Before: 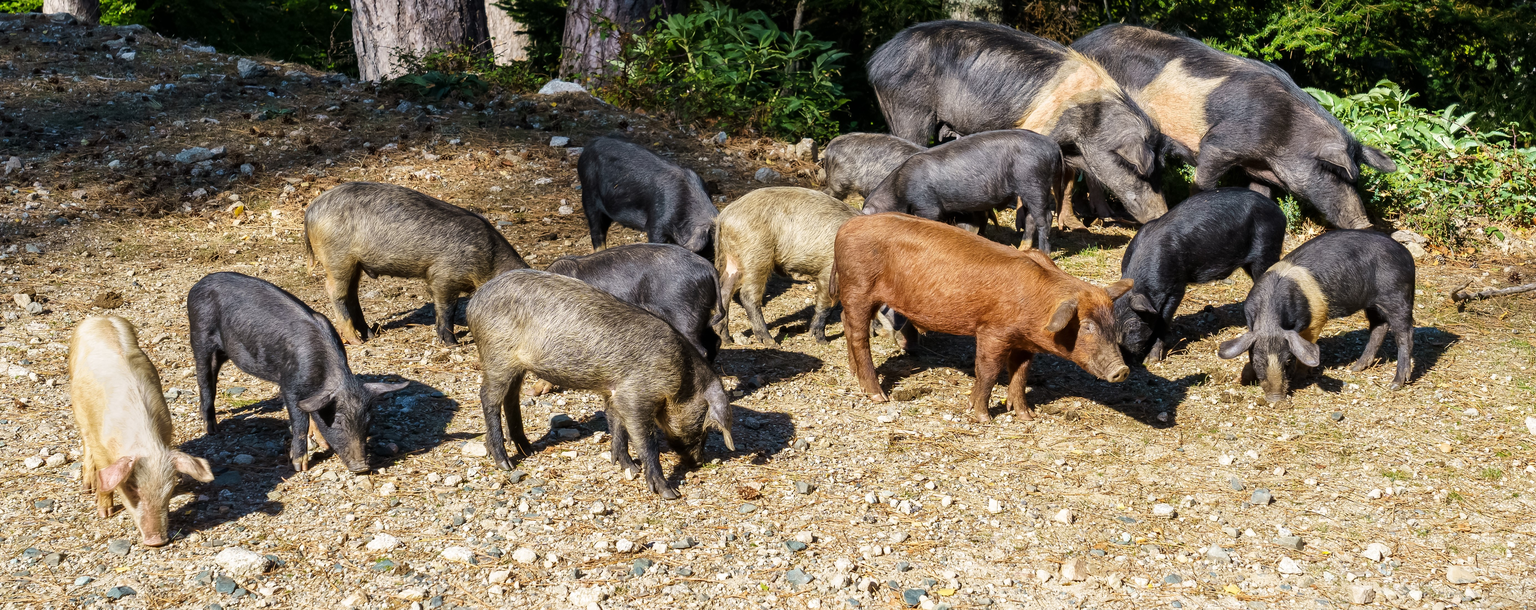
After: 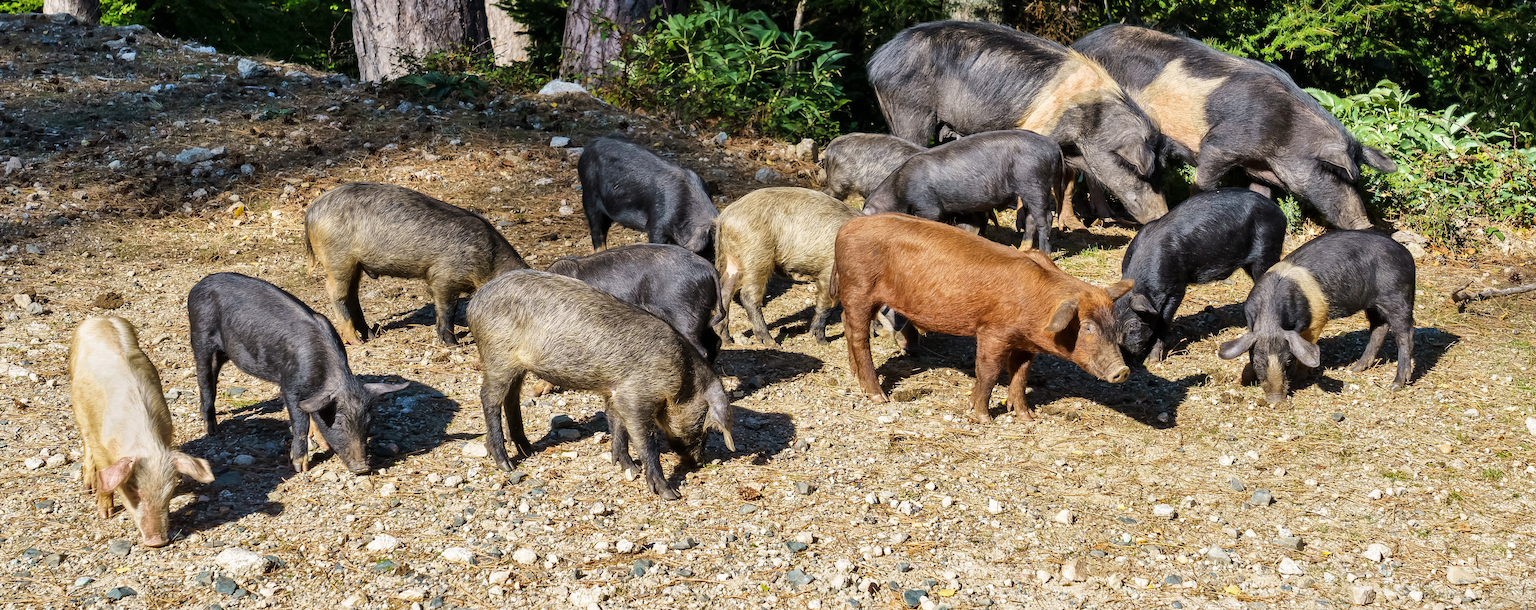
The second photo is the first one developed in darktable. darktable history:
shadows and highlights: shadows 49.37, highlights -41.37, soften with gaussian
